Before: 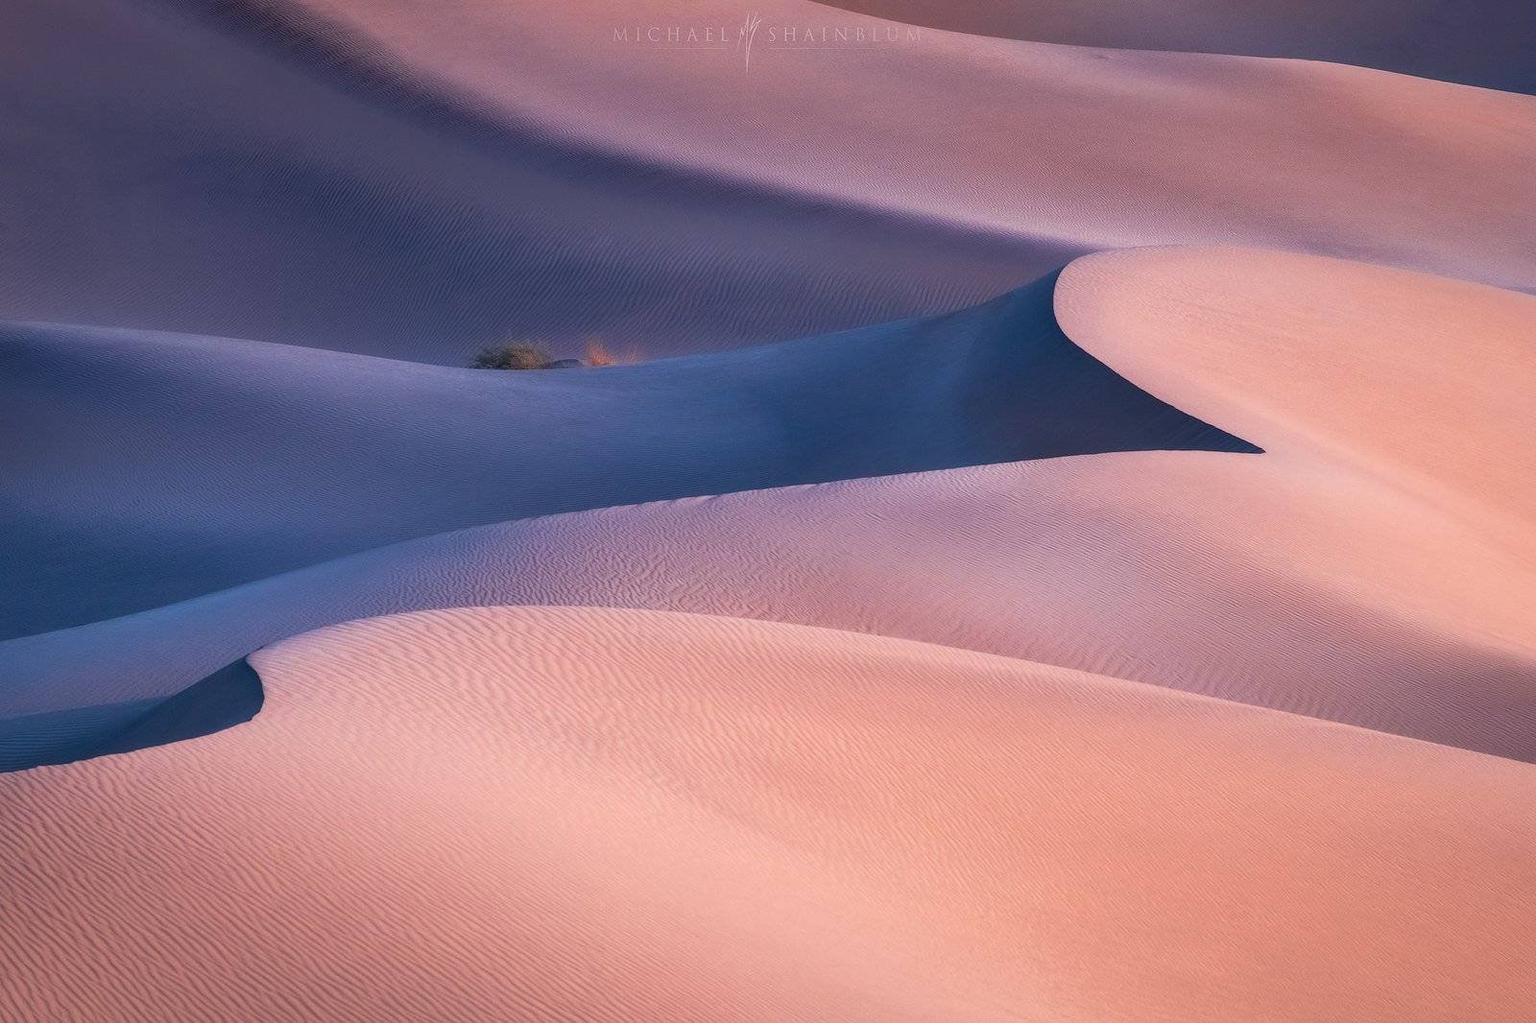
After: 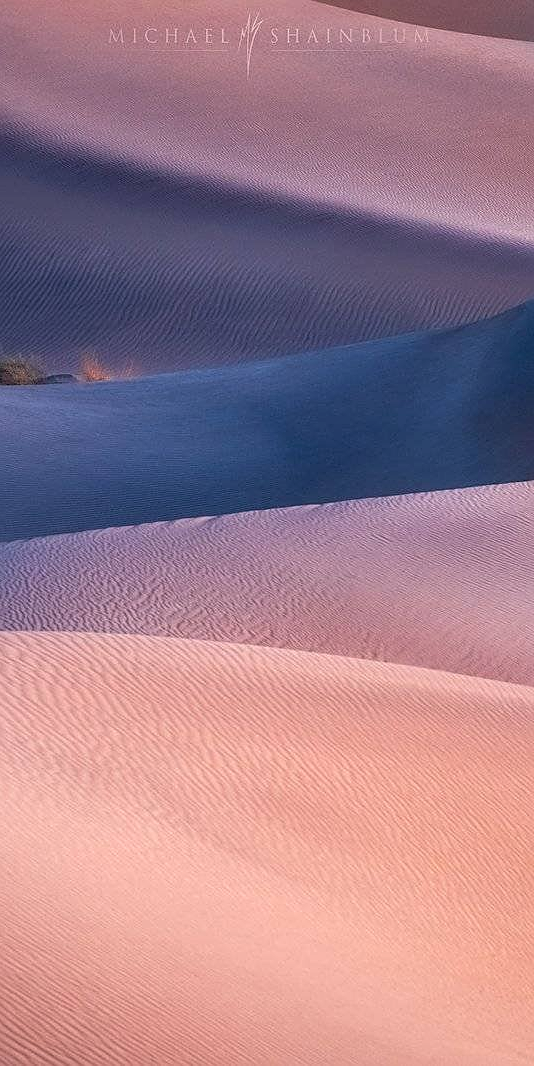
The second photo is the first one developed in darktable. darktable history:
sharpen: on, module defaults
crop: left 33.127%, right 33.439%
local contrast: on, module defaults
